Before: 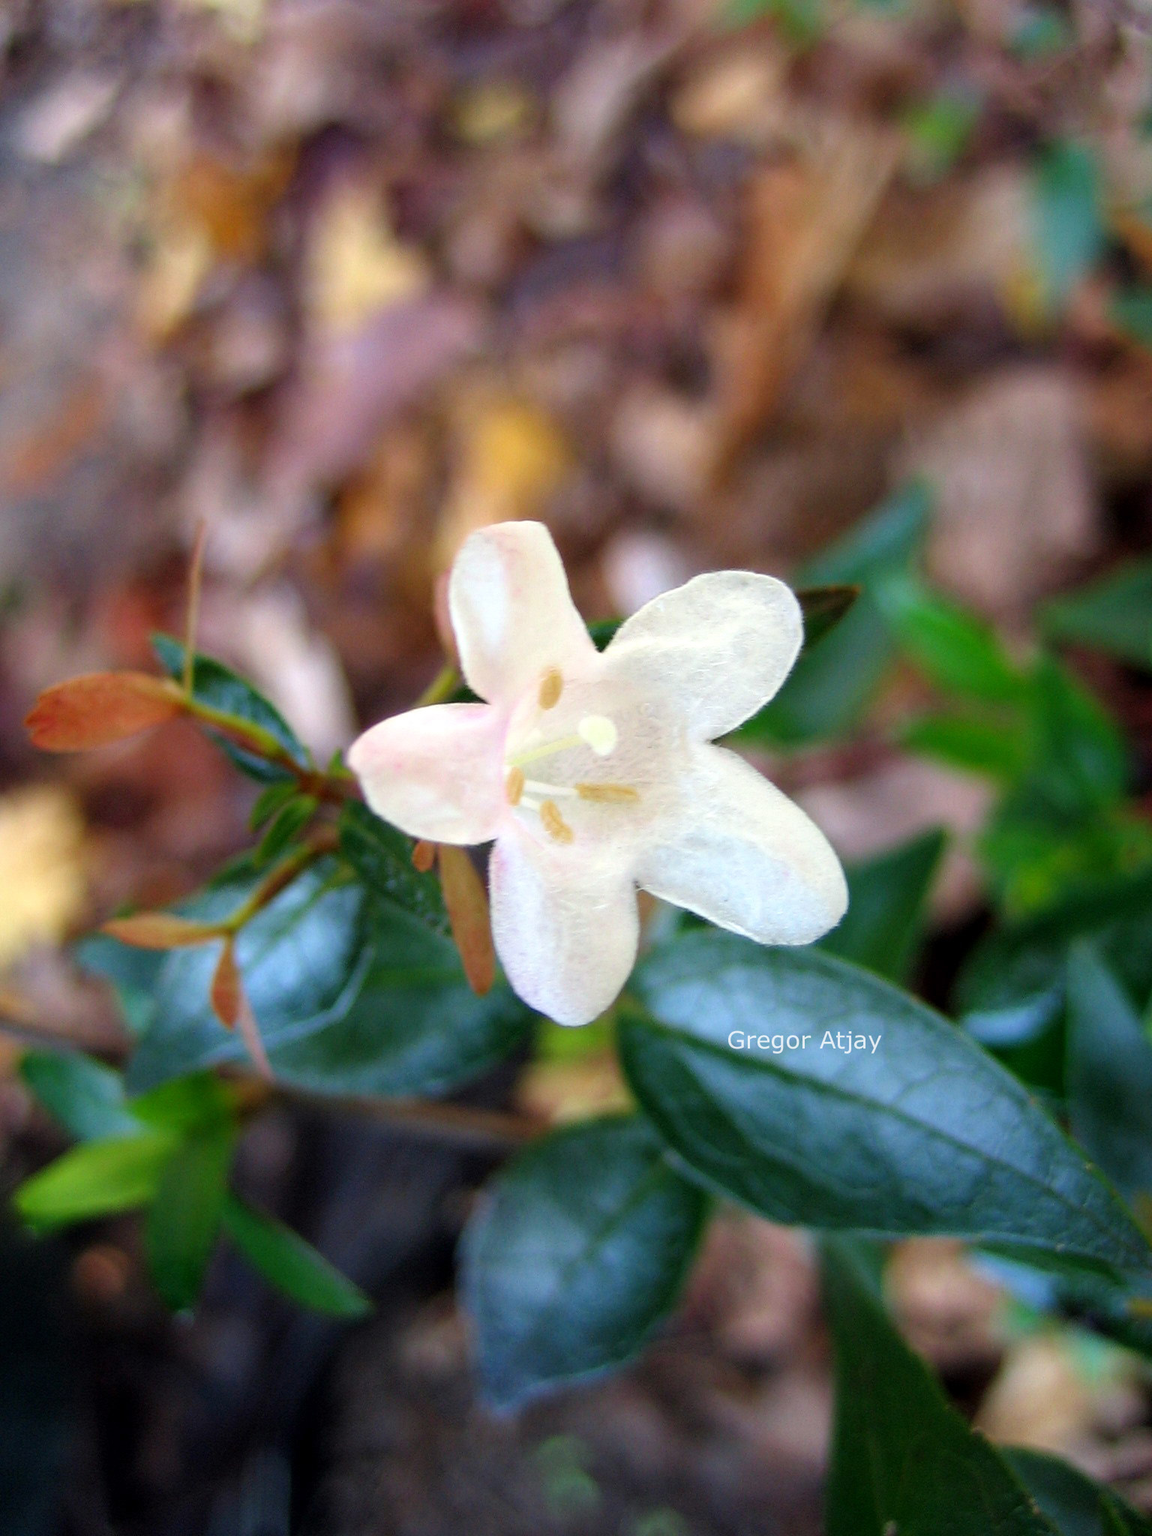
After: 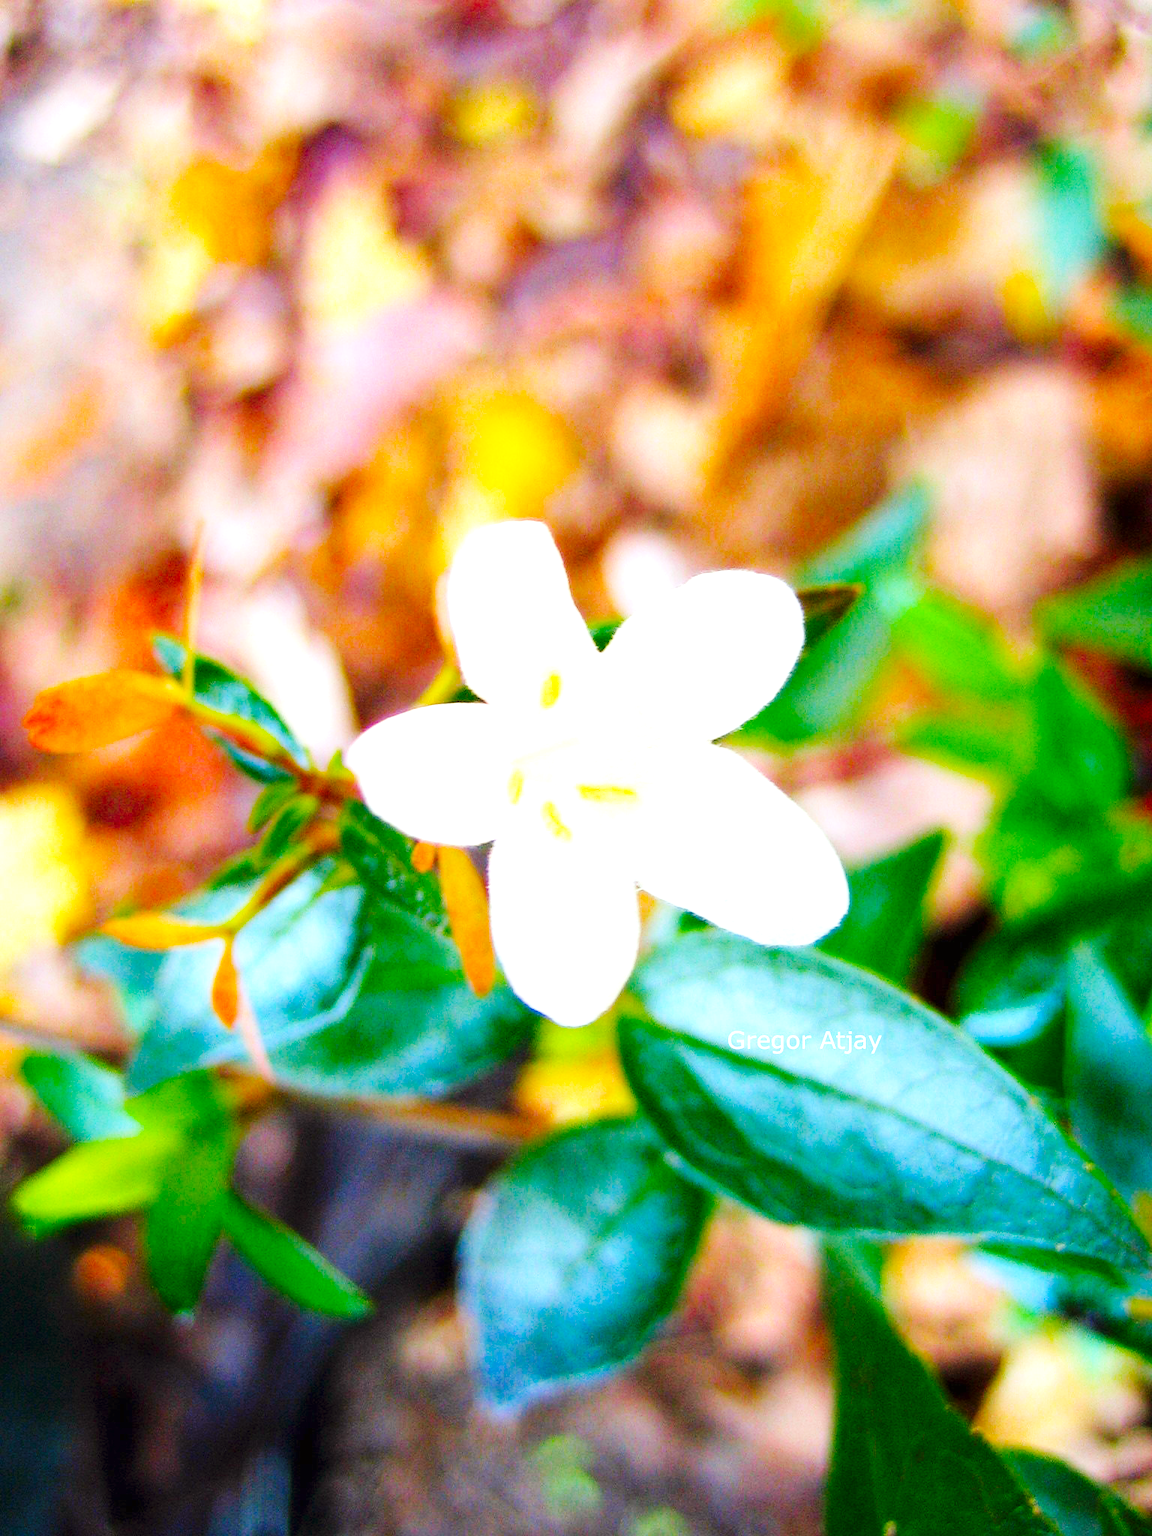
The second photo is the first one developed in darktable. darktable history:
color balance rgb: shadows lift › chroma 5.314%, shadows lift › hue 239.42°, power › chroma 2.487%, power › hue 67.35°, linear chroma grading › global chroma 14.902%, perceptual saturation grading › global saturation 31.211%, contrast -9.594%
base curve: curves: ch0 [(0, 0) (0.032, 0.025) (0.121, 0.166) (0.206, 0.329) (0.605, 0.79) (1, 1)], preserve colors none
exposure: black level correction 0, exposure 1.464 EV, compensate highlight preservation false
